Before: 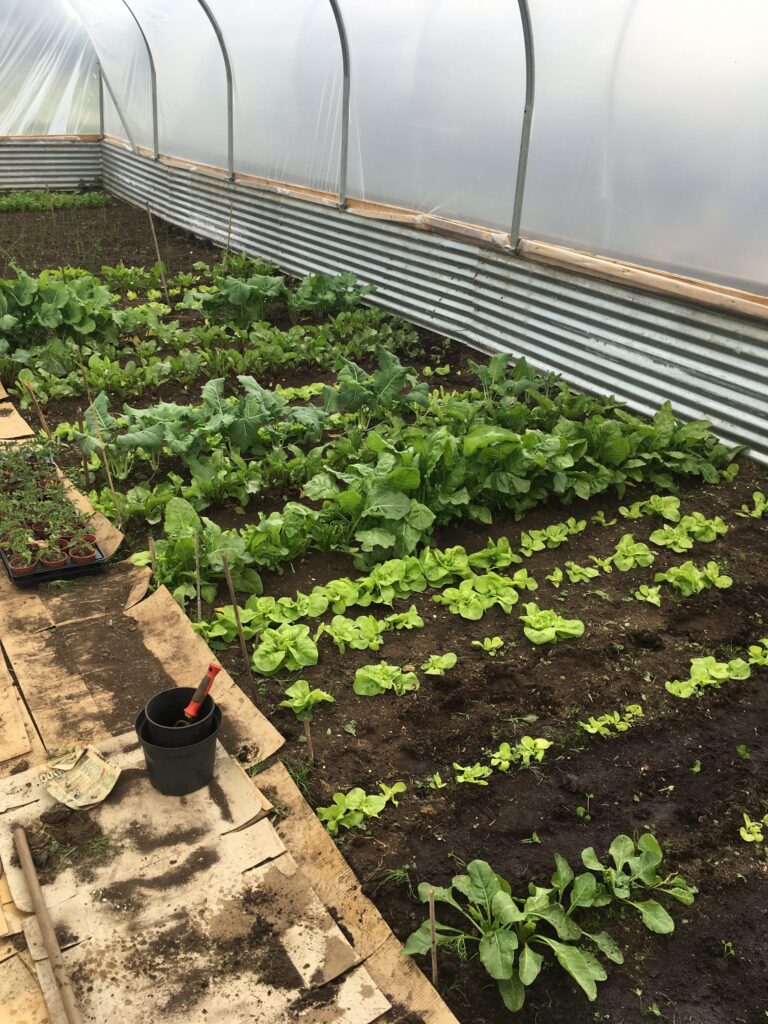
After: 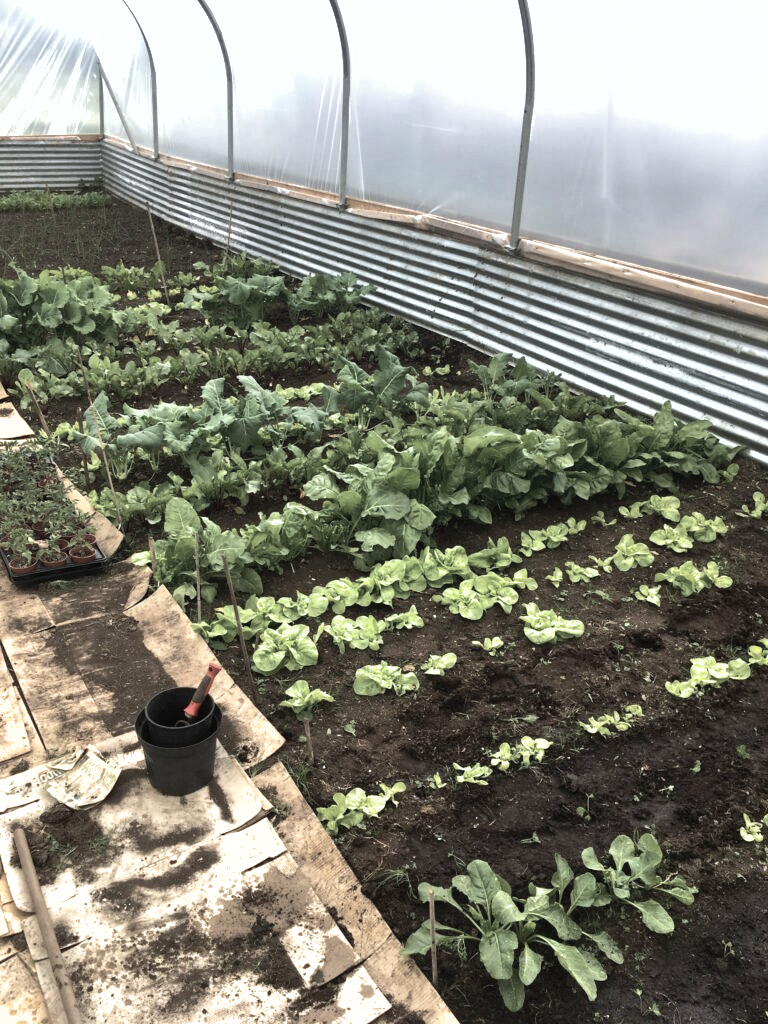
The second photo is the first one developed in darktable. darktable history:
tone equalizer: -8 EV -0.768 EV, -7 EV -0.7 EV, -6 EV -0.565 EV, -5 EV -0.372 EV, -3 EV 0.395 EV, -2 EV 0.6 EV, -1 EV 0.69 EV, +0 EV 0.778 EV, edges refinement/feathering 500, mask exposure compensation -1.57 EV, preserve details no
color correction: highlights a* -0.768, highlights b* -8.49
color zones: curves: ch1 [(0, 0.292) (0.001, 0.292) (0.2, 0.264) (0.4, 0.248) (0.6, 0.248) (0.8, 0.264) (0.999, 0.292) (1, 0.292)]
shadows and highlights: on, module defaults
velvia: on, module defaults
